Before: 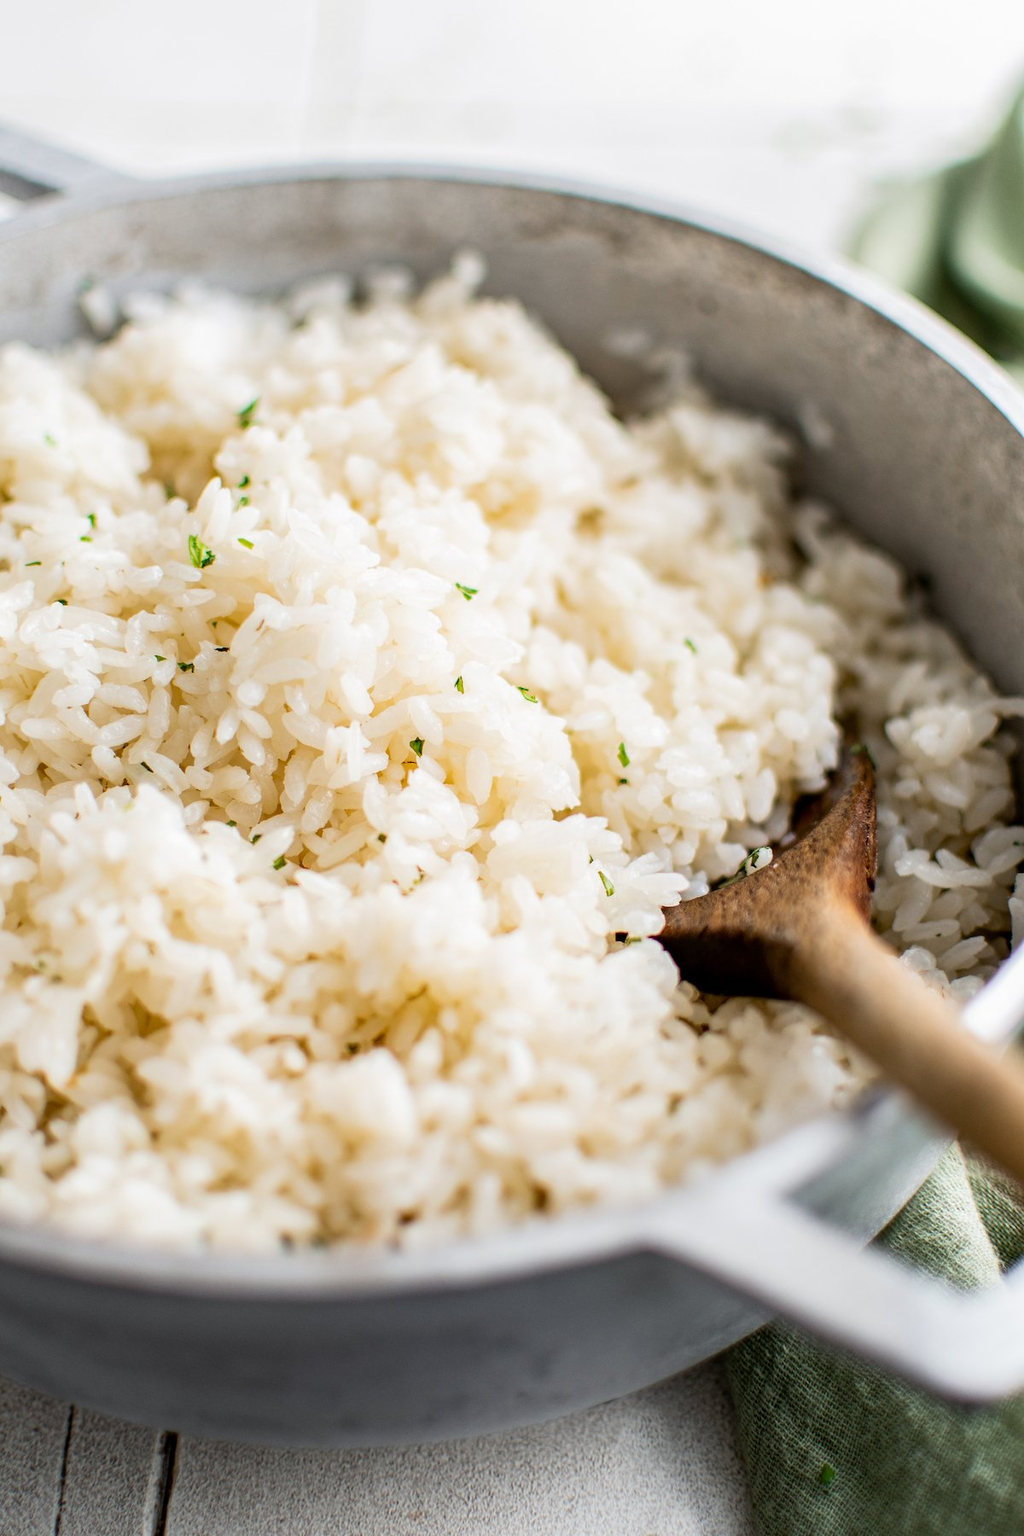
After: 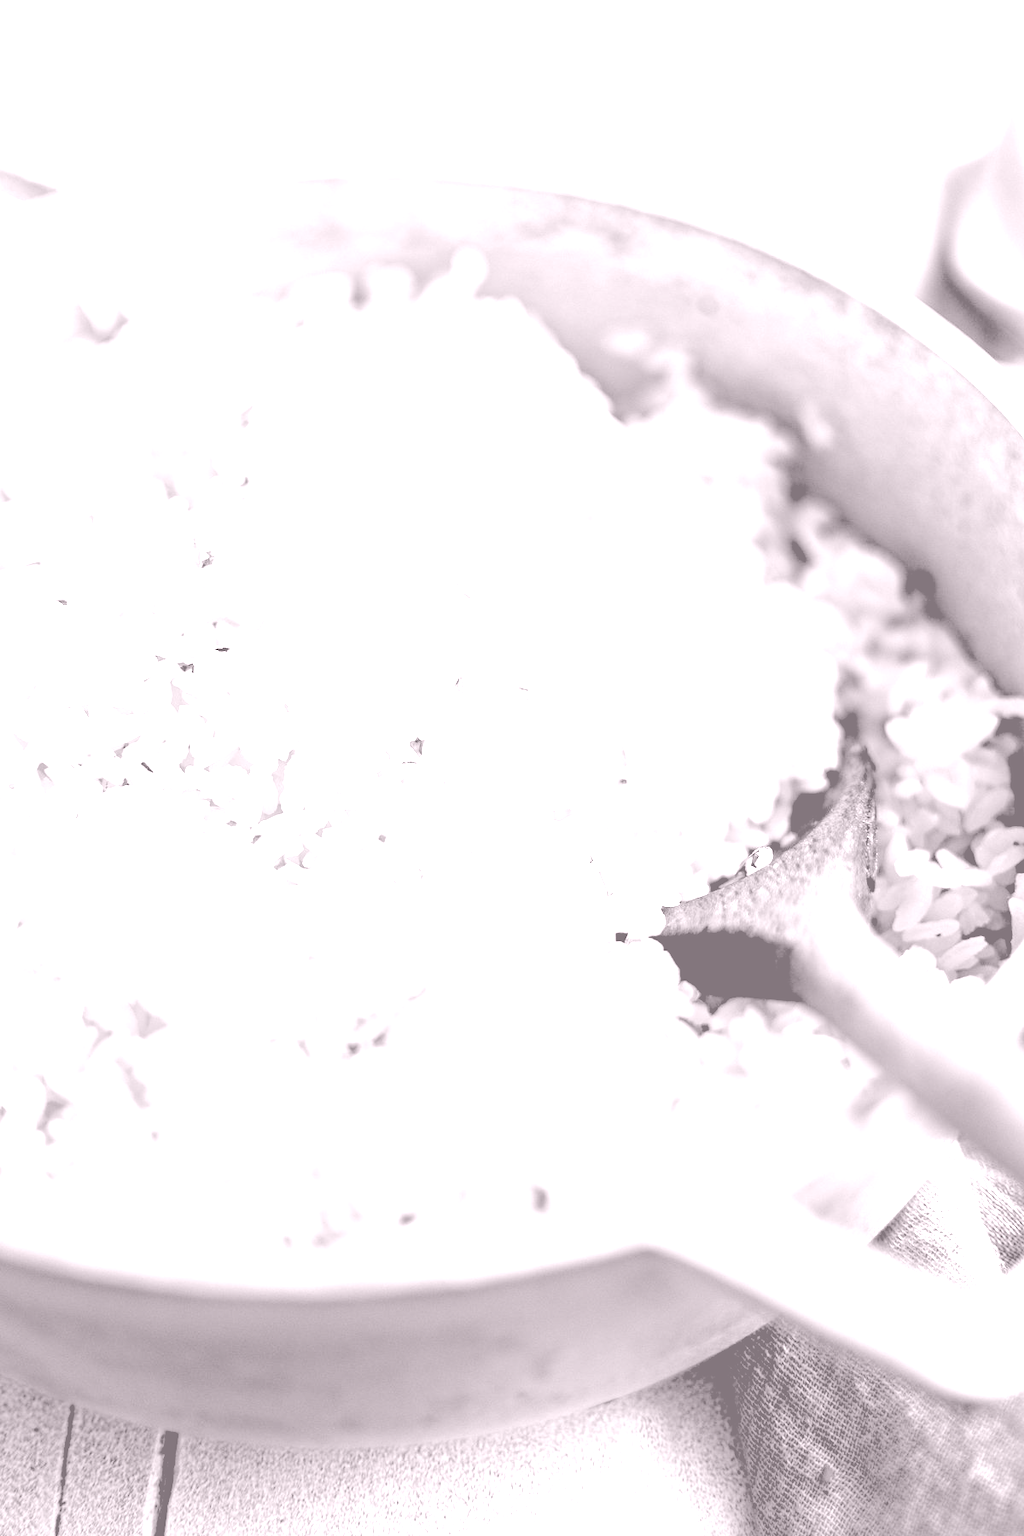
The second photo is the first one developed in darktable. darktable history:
color correction: saturation 0.57
shadows and highlights: shadows 25, highlights -25
haze removal: compatibility mode true, adaptive false
rgb levels: levels [[0.013, 0.434, 0.89], [0, 0.5, 1], [0, 0.5, 1]]
contrast brightness saturation: saturation 0.5
colorize: hue 25.2°, saturation 83%, source mix 82%, lightness 79%, version 1
